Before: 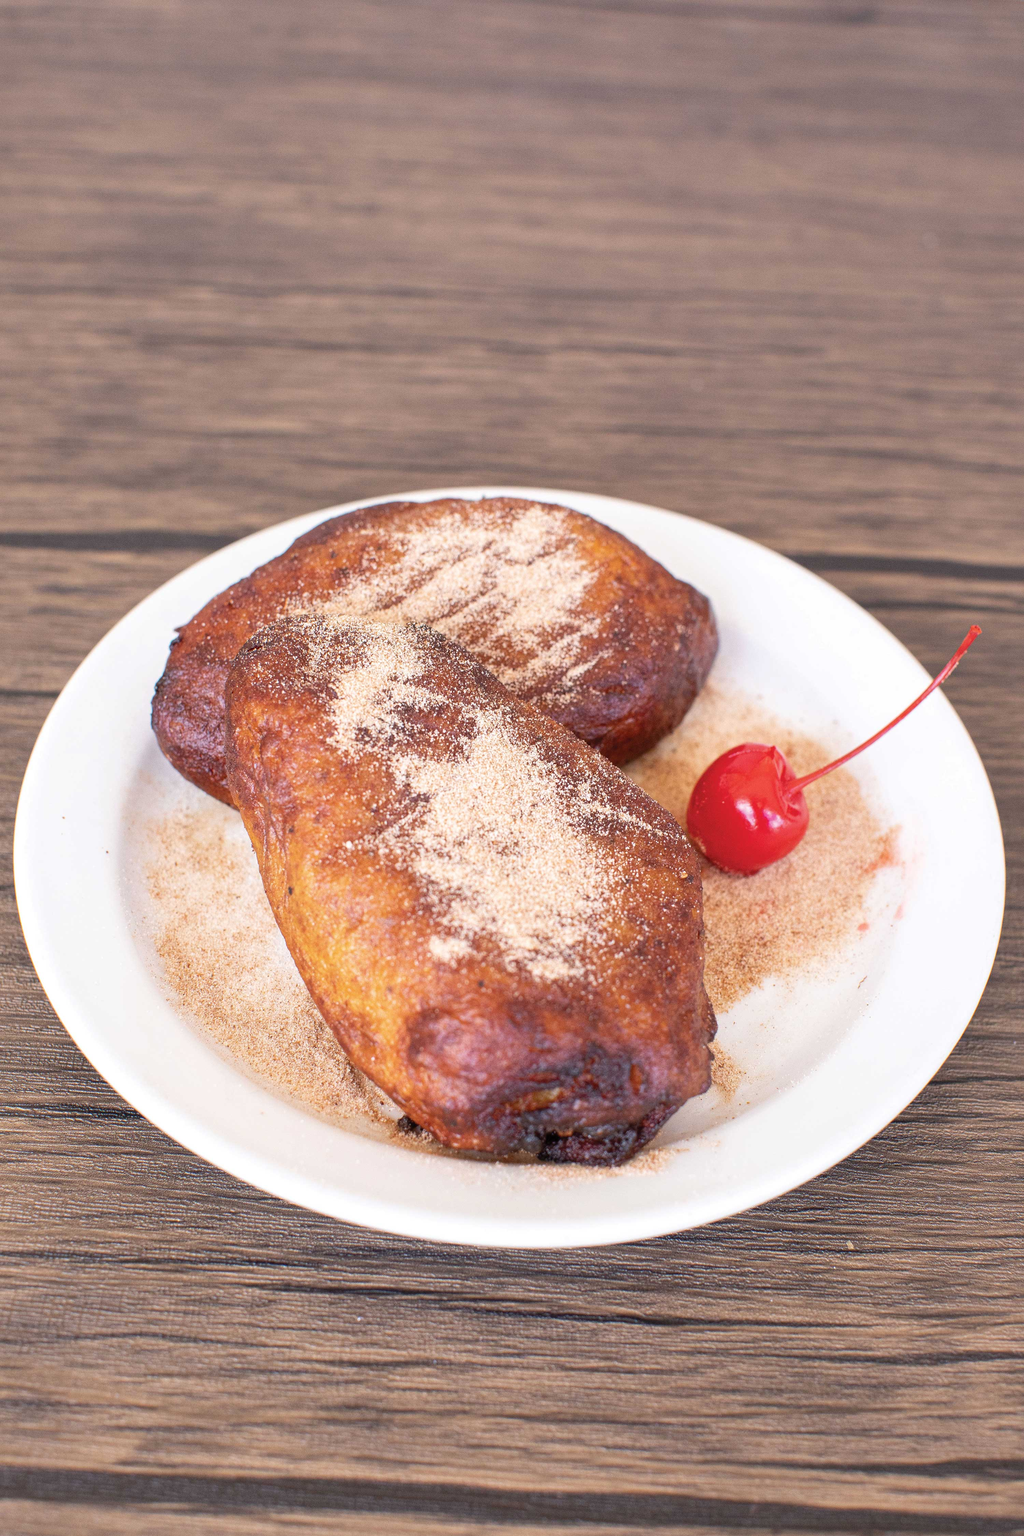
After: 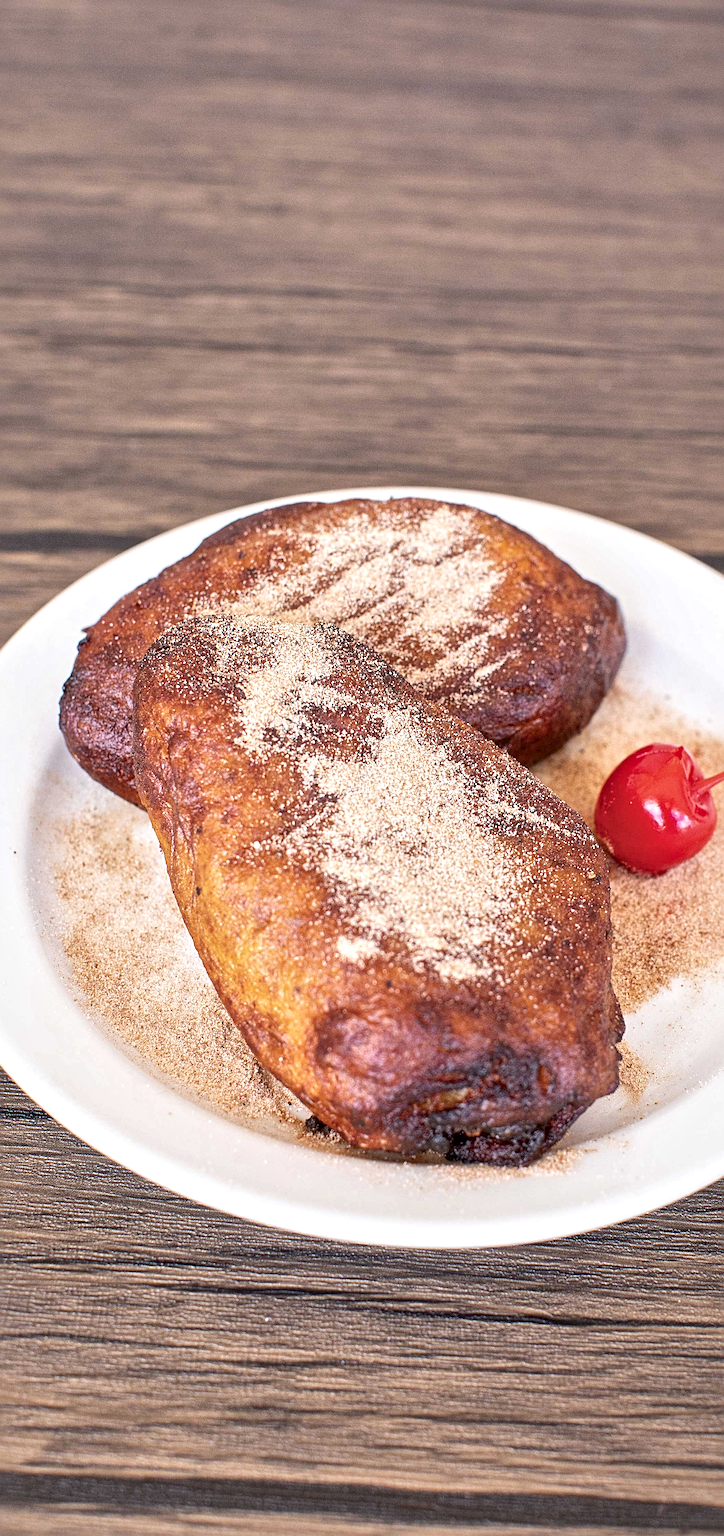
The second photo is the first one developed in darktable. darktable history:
sharpen: radius 4
local contrast: mode bilateral grid, contrast 50, coarseness 50, detail 150%, midtone range 0.2
crop and rotate: left 9.061%, right 20.142%
tone equalizer: on, module defaults
